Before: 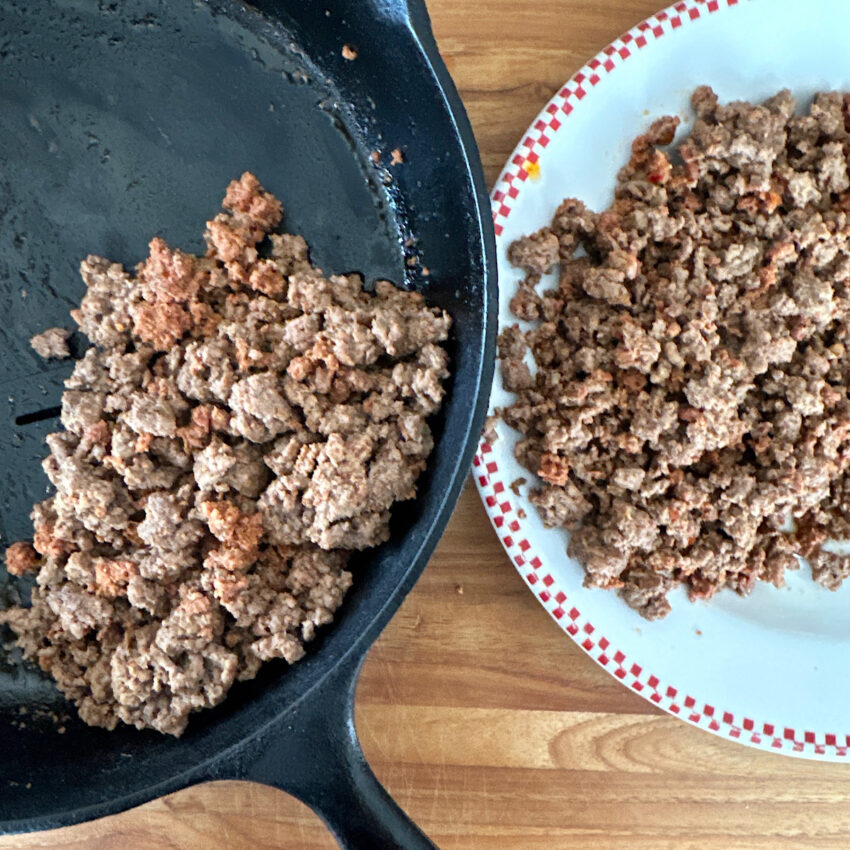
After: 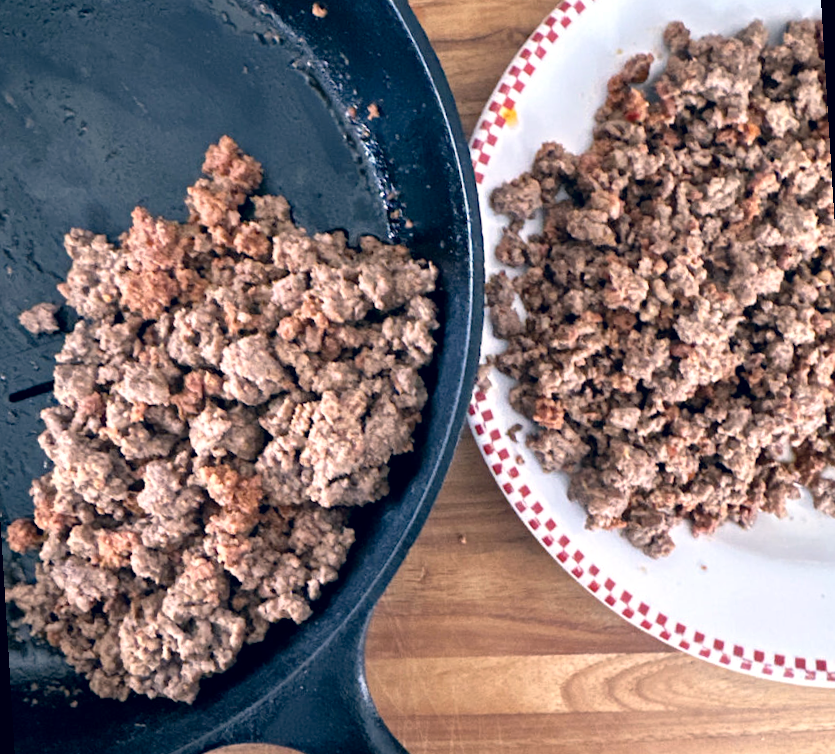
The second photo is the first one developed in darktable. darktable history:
exposure: black level correction 0.002, exposure 0.15 EV, compensate highlight preservation false
rotate and perspective: rotation -3.52°, crop left 0.036, crop right 0.964, crop top 0.081, crop bottom 0.919
color correction: highlights a* 14.46, highlights b* 5.85, shadows a* -5.53, shadows b* -15.24, saturation 0.85
